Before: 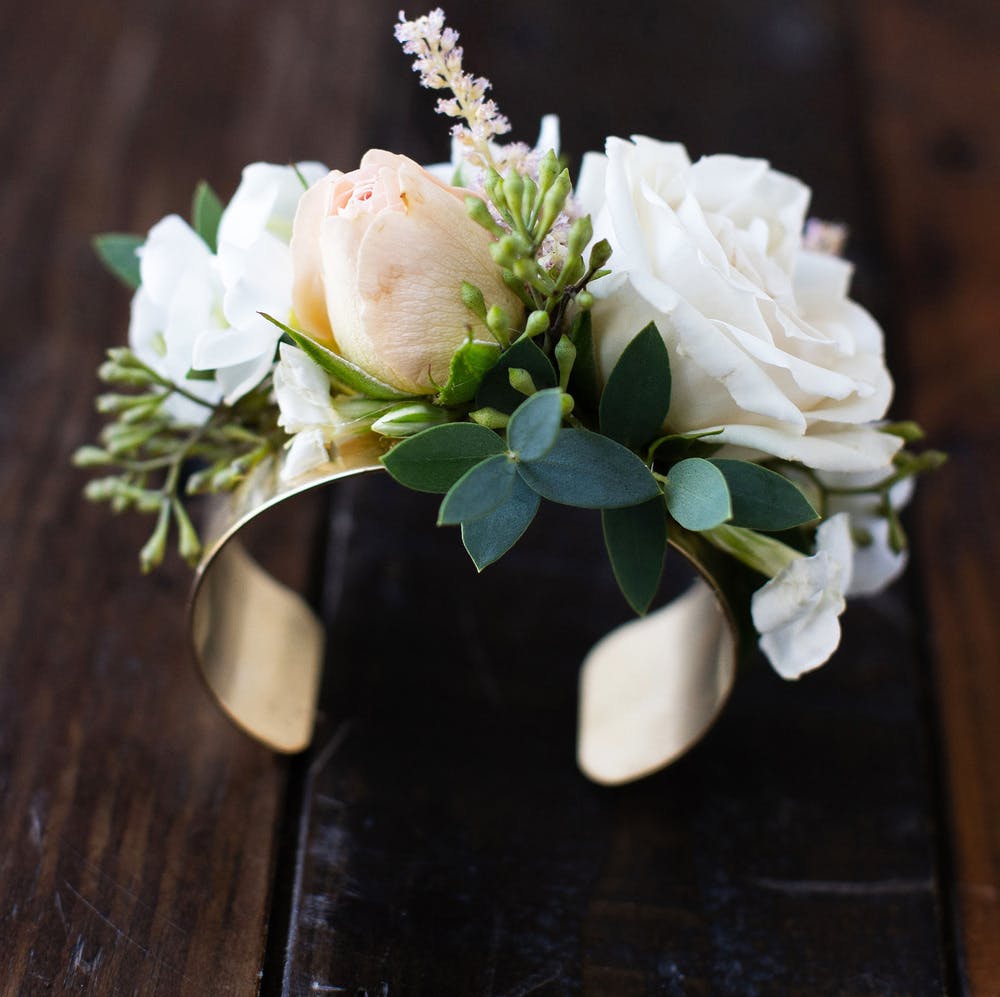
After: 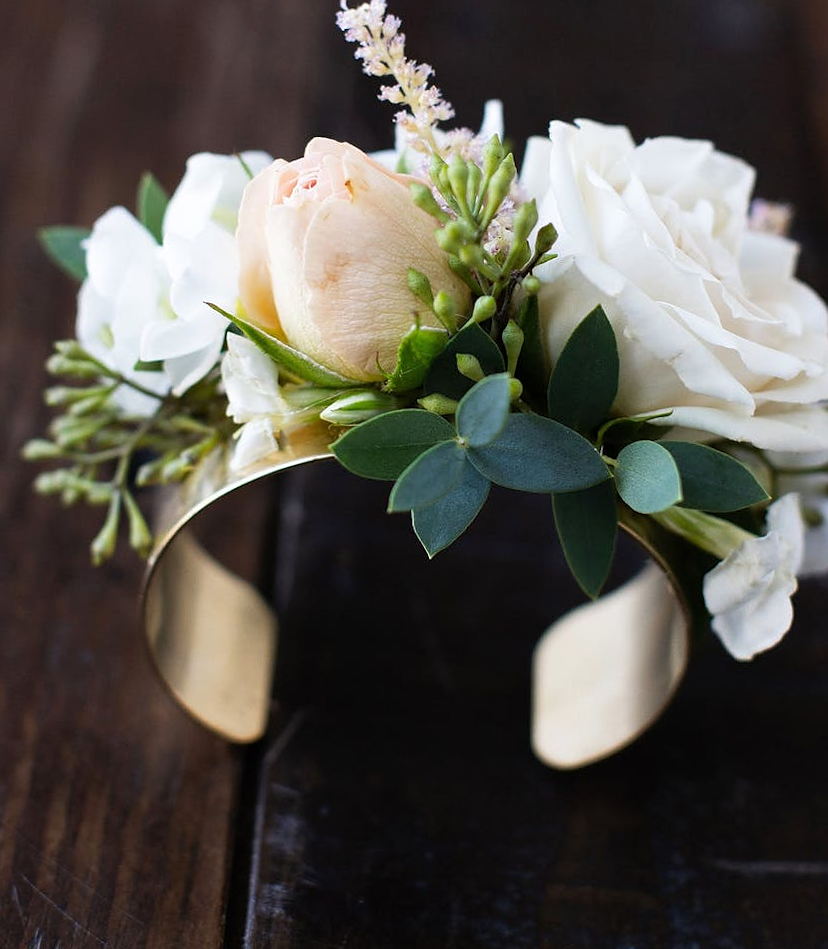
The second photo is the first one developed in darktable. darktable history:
crop and rotate: angle 1°, left 4.281%, top 0.642%, right 11.383%, bottom 2.486%
sharpen: radius 1
